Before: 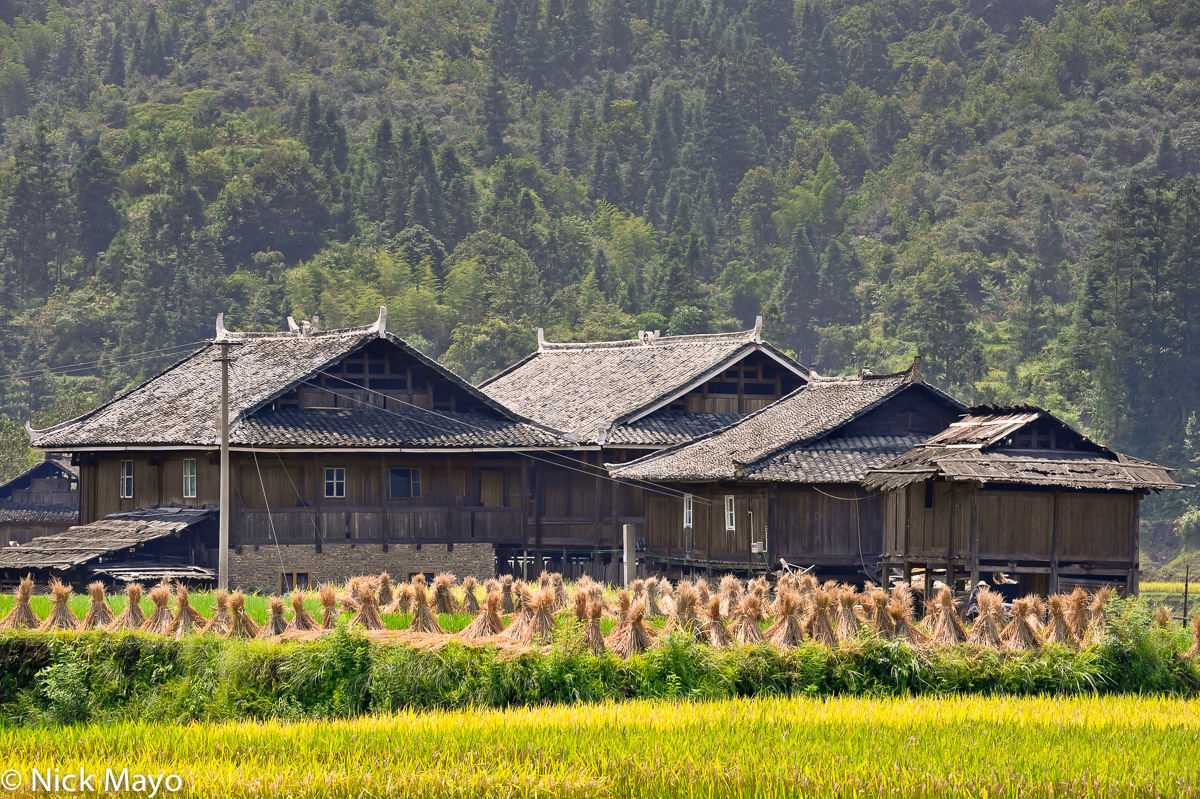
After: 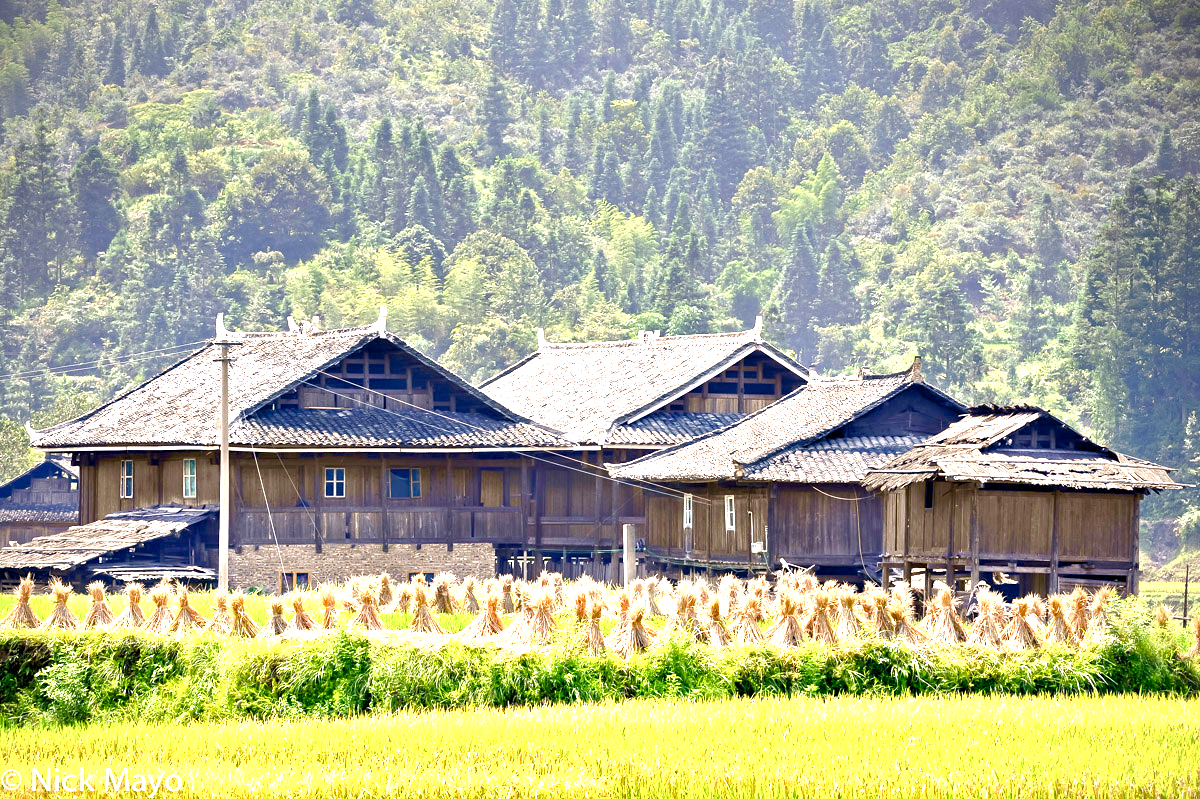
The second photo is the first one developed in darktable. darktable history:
color balance rgb: shadows lift › luminance -9.41%, highlights gain › luminance 17.6%, global offset › luminance -1.45%, perceptual saturation grading › highlights -17.77%, perceptual saturation grading › mid-tones 33.1%, perceptual saturation grading › shadows 50.52%, global vibrance 24.22%
exposure: black level correction 0, exposure 2.327 EV, compensate exposure bias true, compensate highlight preservation false
vignetting: brightness -0.629, saturation -0.007, center (-0.028, 0.239)
